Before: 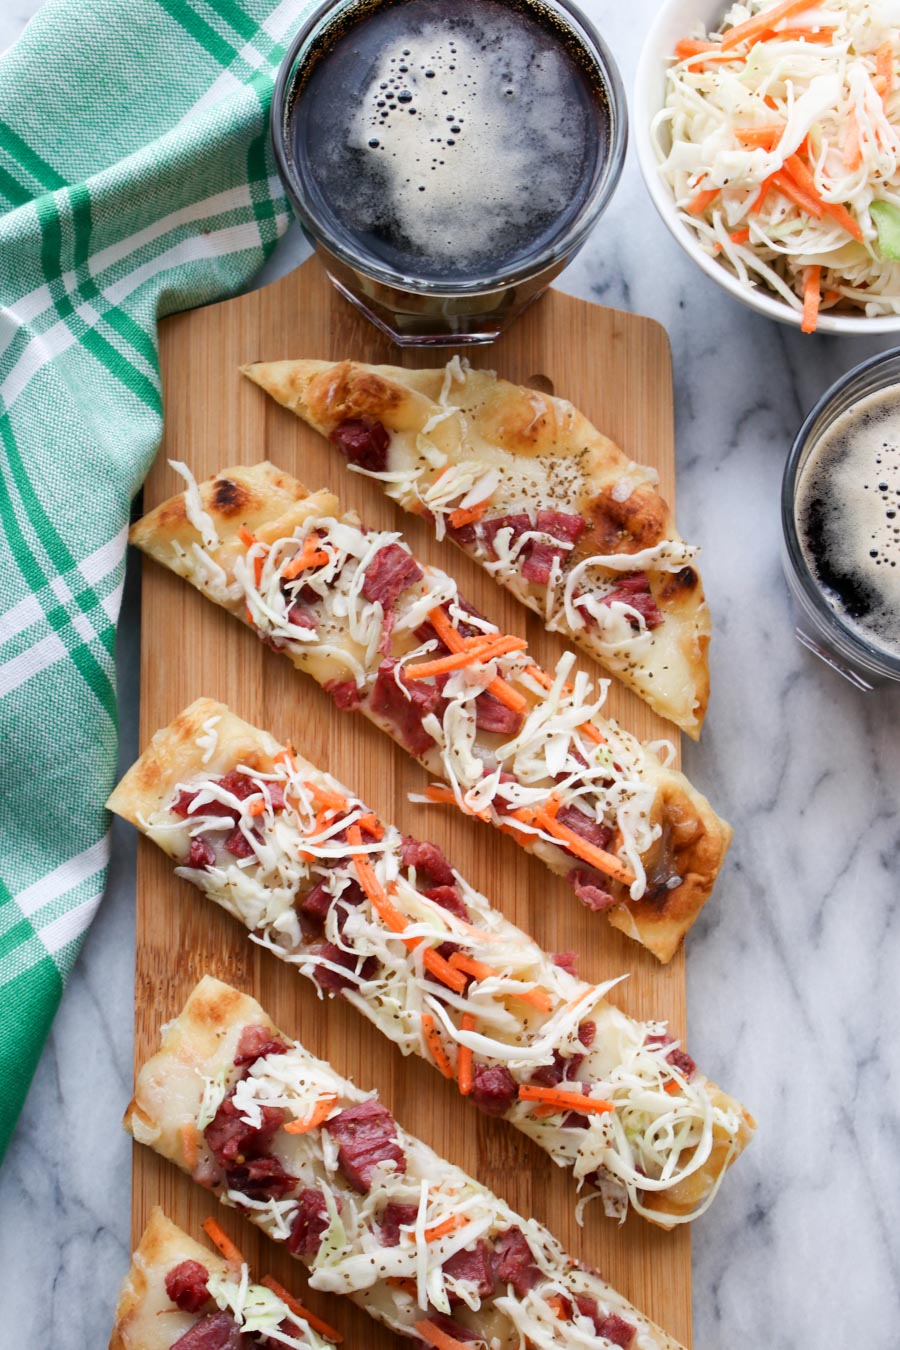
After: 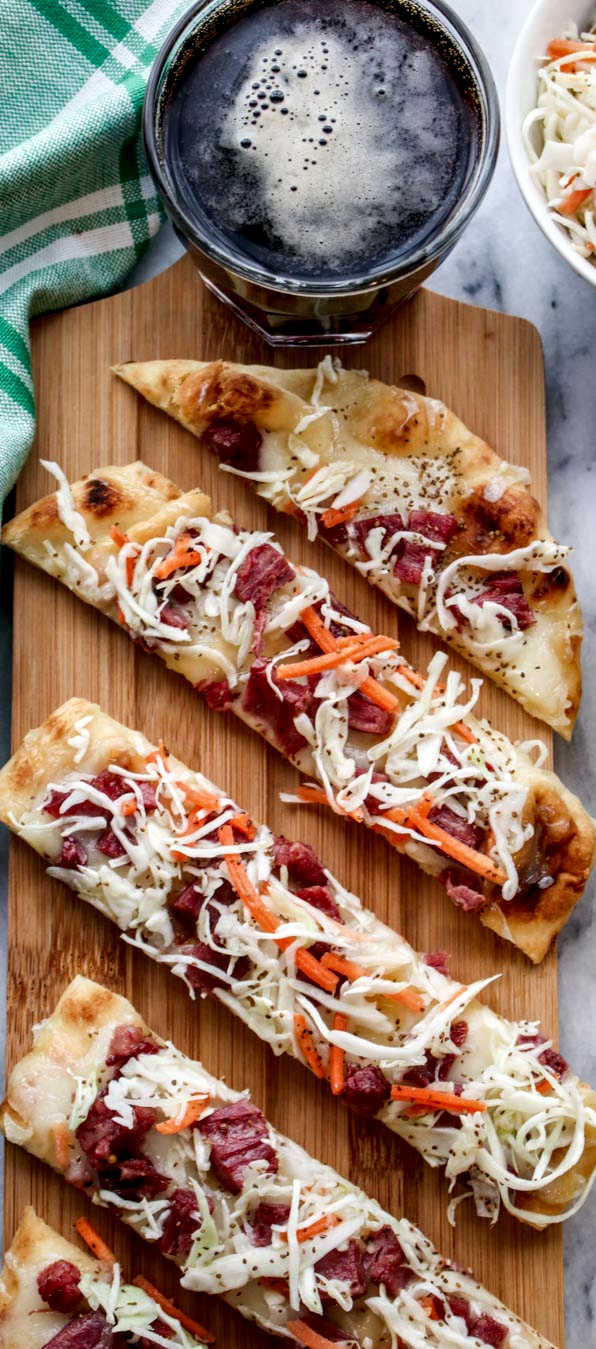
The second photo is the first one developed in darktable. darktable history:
local contrast: highlights 79%, shadows 56%, detail 175%, midtone range 0.43
shadows and highlights: radius 121.73, shadows 21.76, white point adjustment -9.69, highlights -13.23, soften with gaussian
crop and rotate: left 14.312%, right 19.396%
